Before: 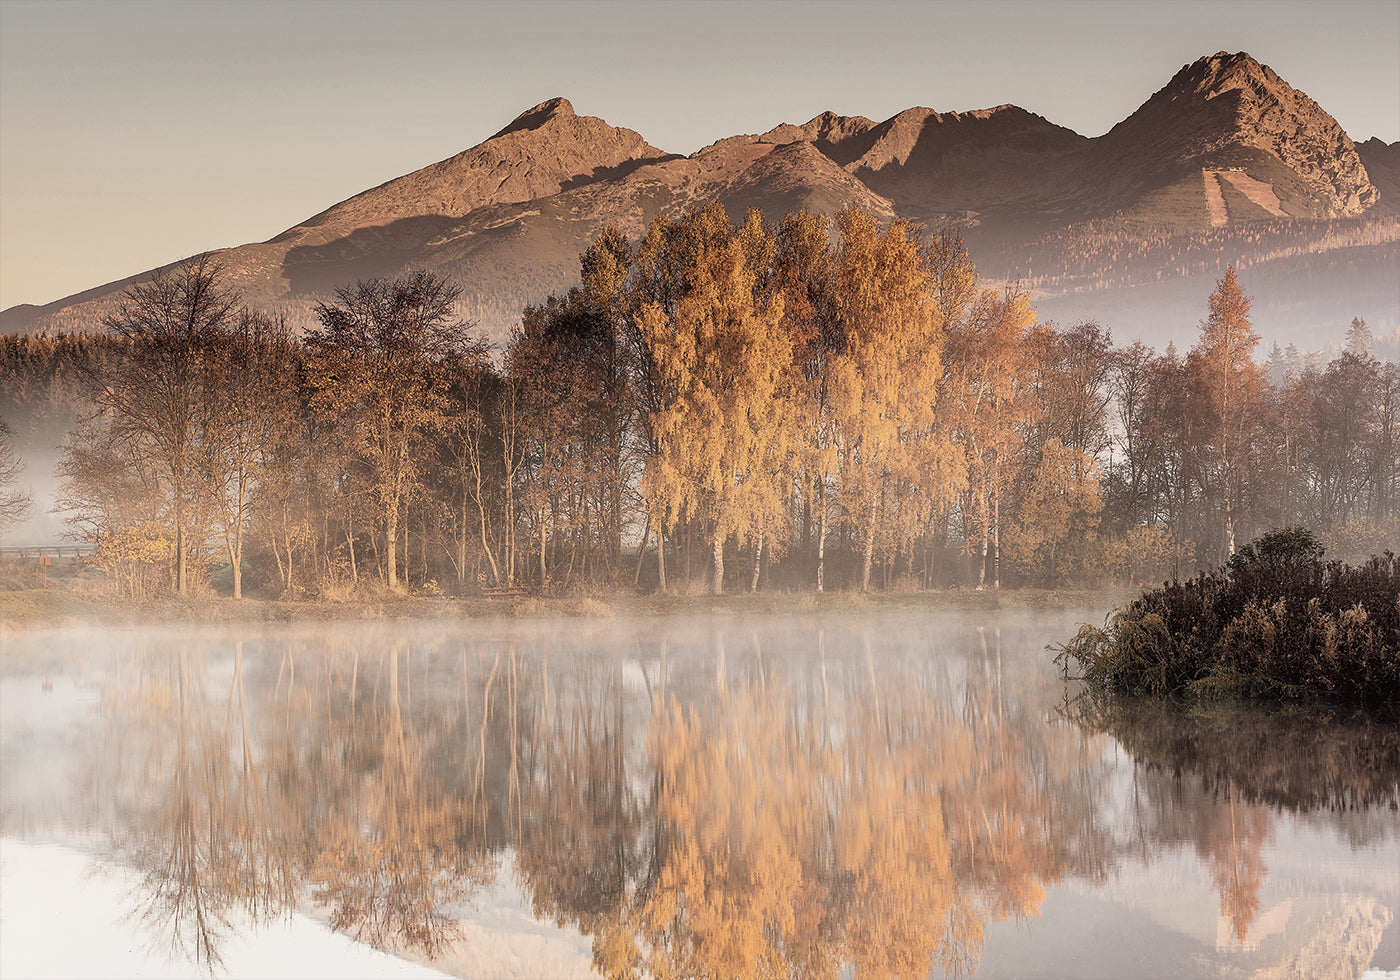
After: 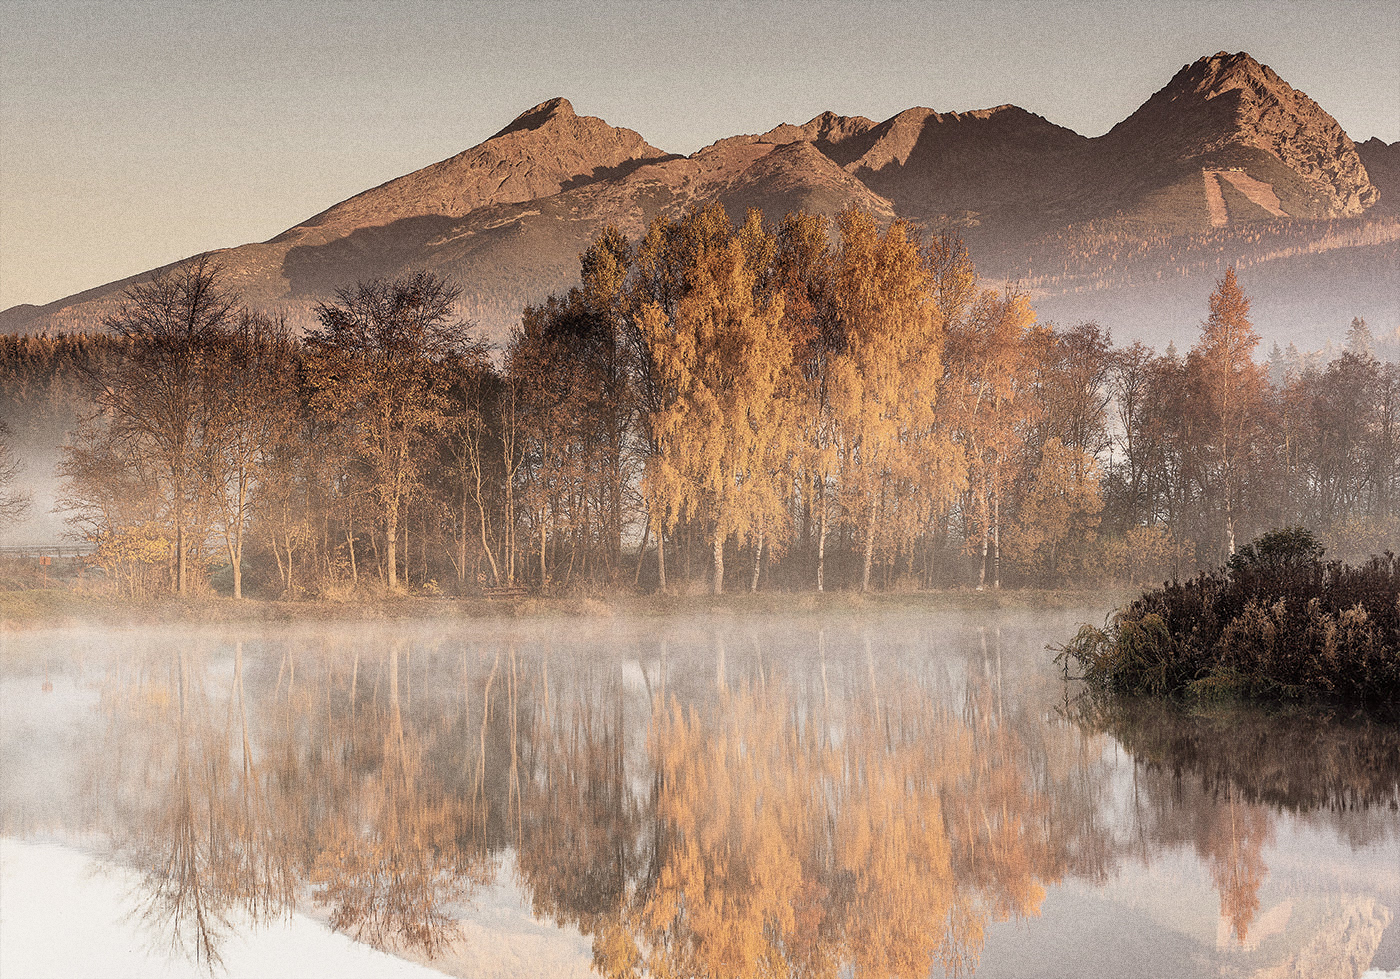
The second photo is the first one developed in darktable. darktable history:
grain: coarseness 0.09 ISO, strength 40%
crop: bottom 0.071%
tone equalizer: -8 EV -0.55 EV
